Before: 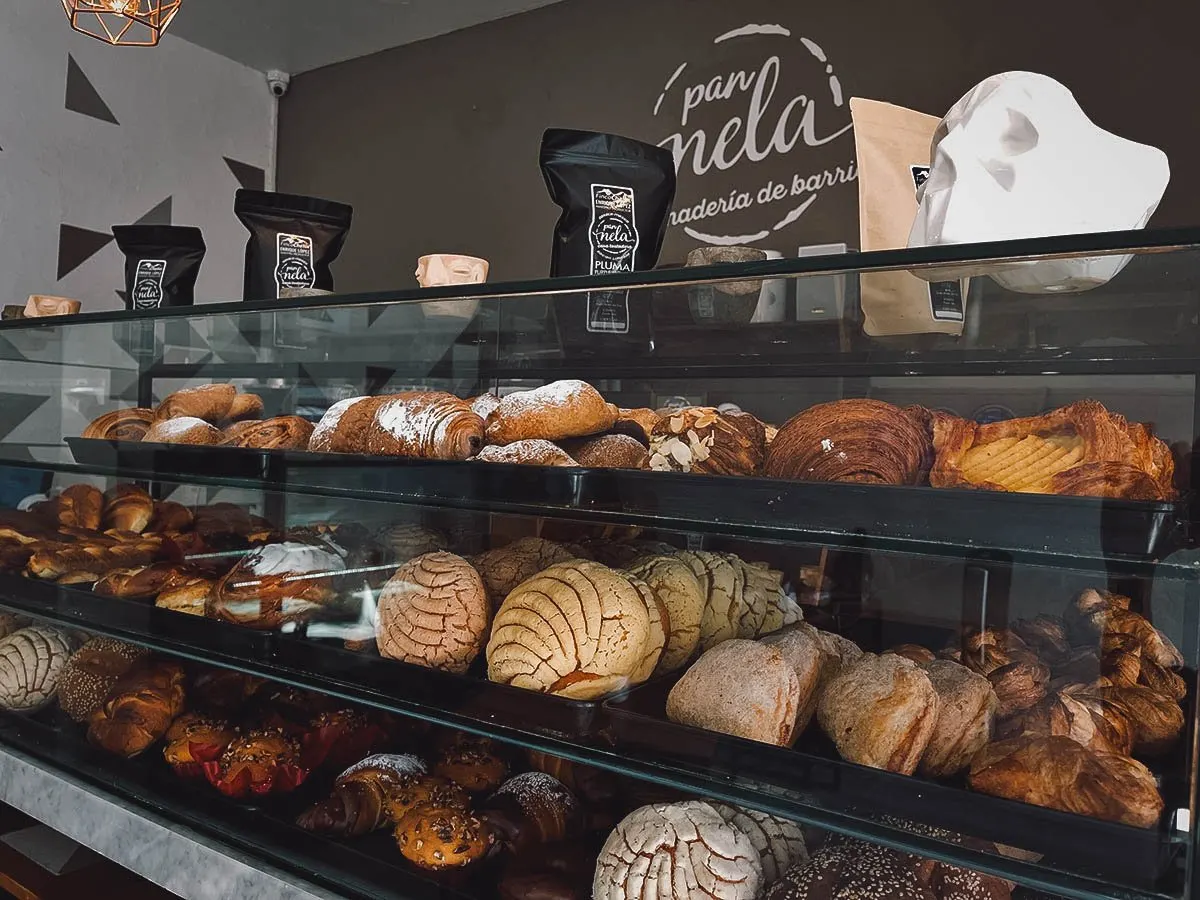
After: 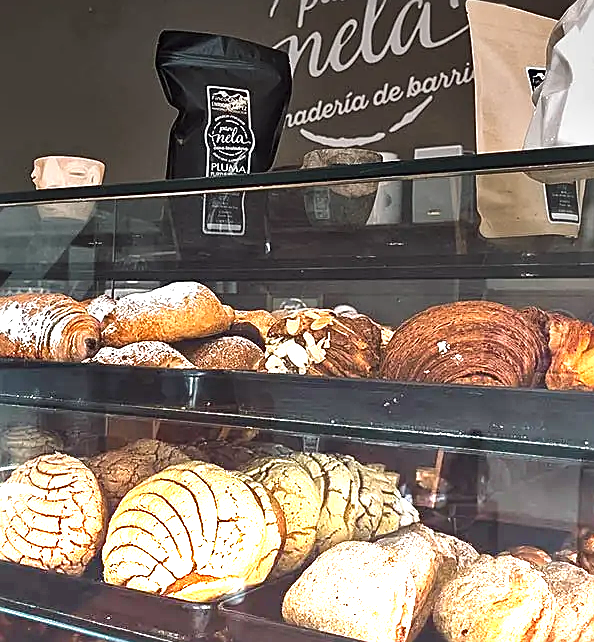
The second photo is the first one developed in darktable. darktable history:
sharpen: on, module defaults
crop: left 32.075%, top 10.976%, right 18.355%, bottom 17.596%
local contrast: mode bilateral grid, contrast 30, coarseness 25, midtone range 0.2
graduated density: density -3.9 EV
